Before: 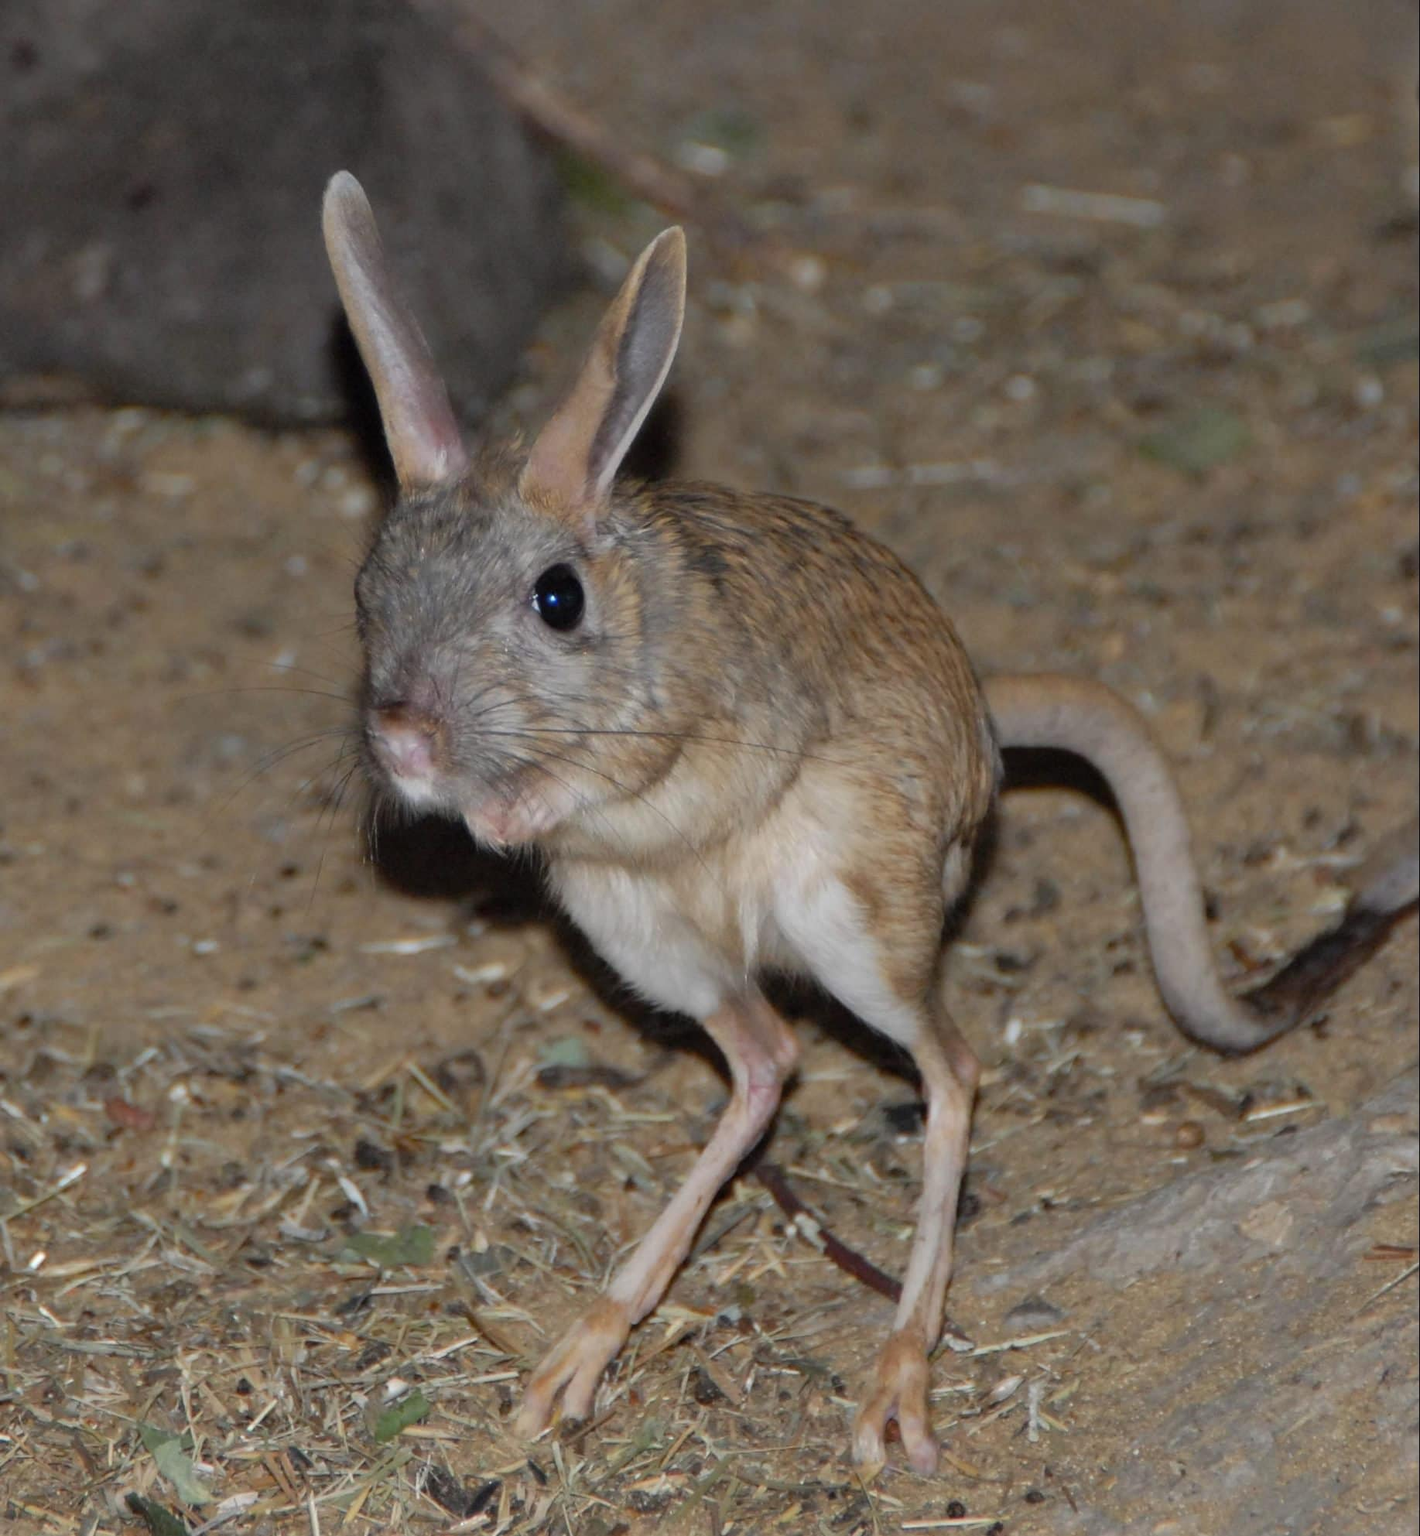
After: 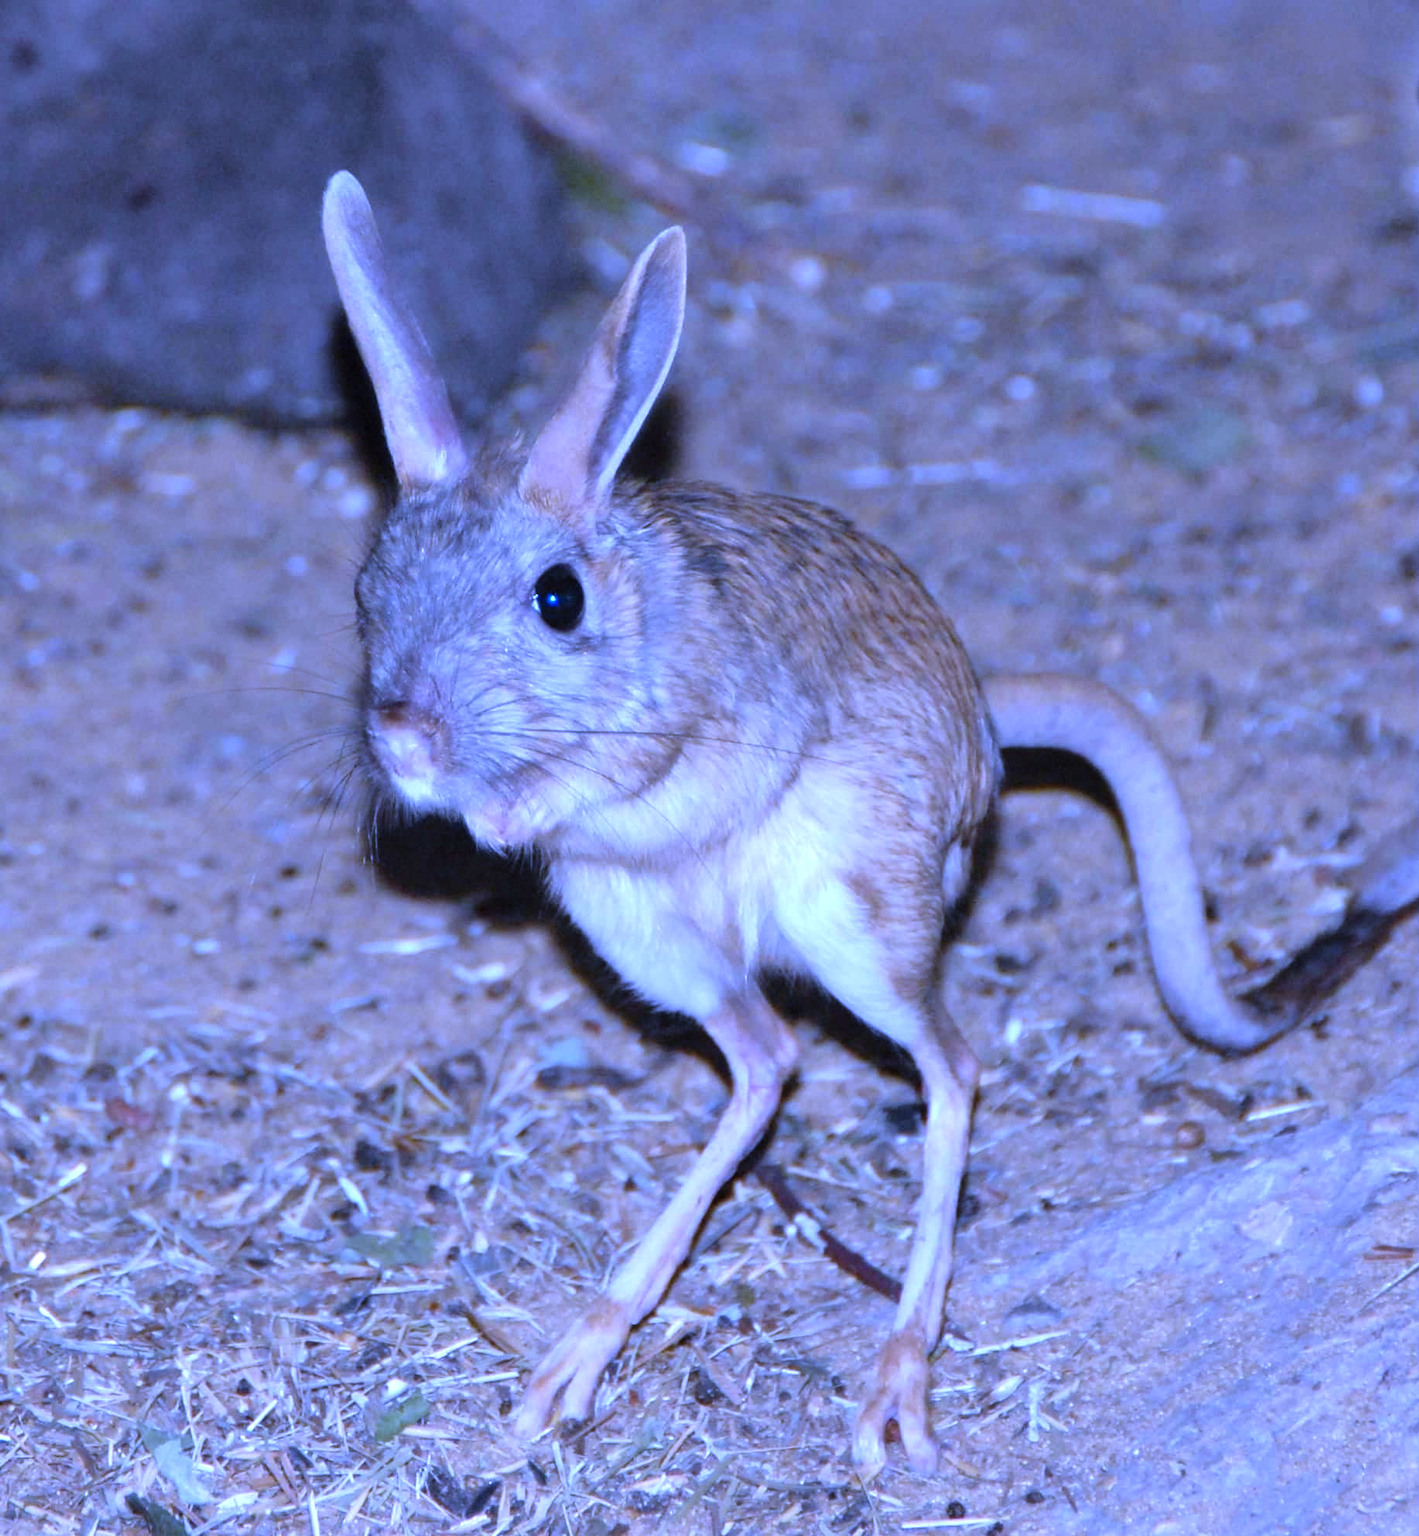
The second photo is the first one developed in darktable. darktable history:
levels: levels [0, 0.374, 0.749]
white balance: red 0.766, blue 1.537
color correction: highlights a* 15.46, highlights b* -20.56
